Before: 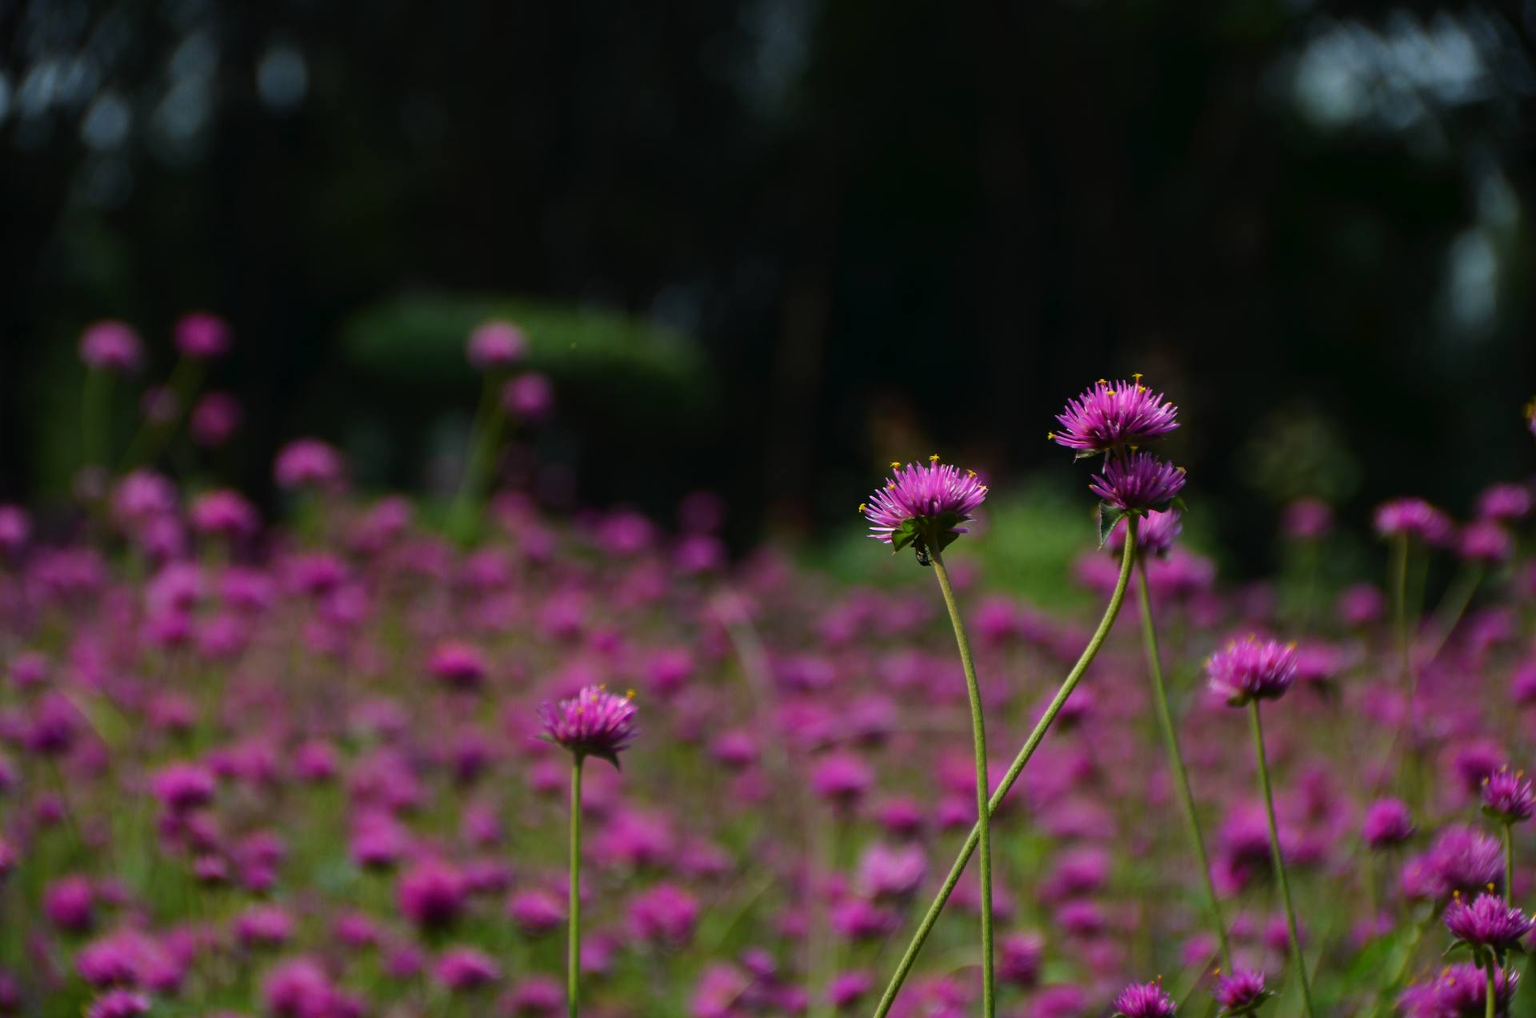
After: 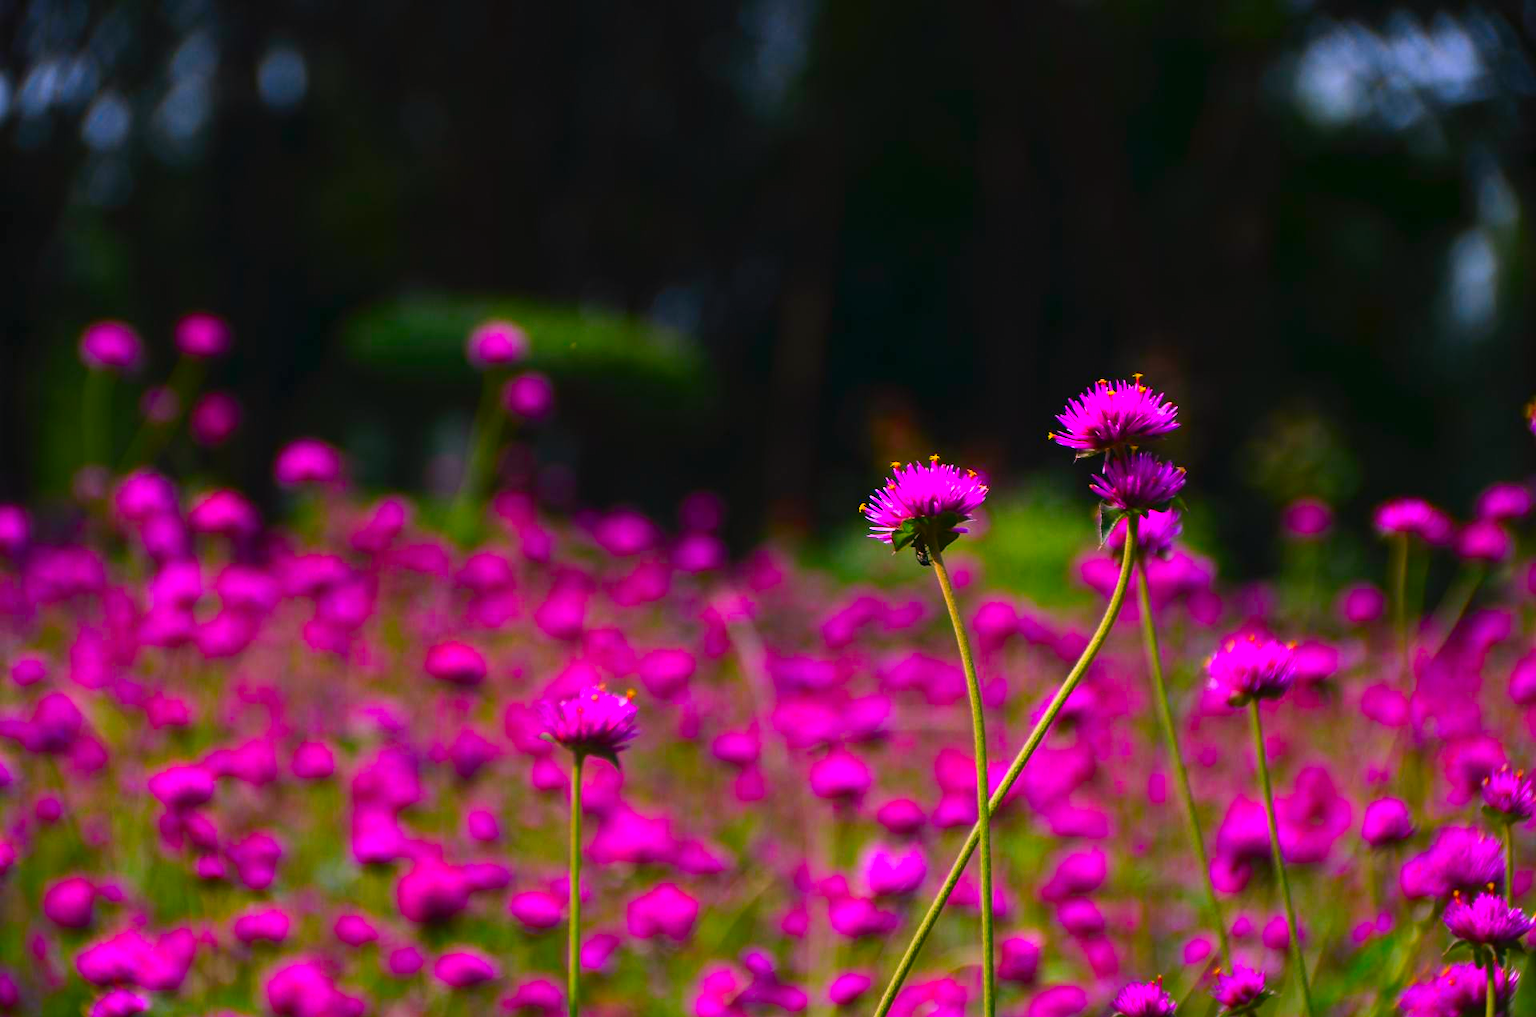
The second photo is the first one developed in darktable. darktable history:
contrast brightness saturation: contrast 0.2, brightness 0.16, saturation 0.22
color correction: highlights a* 19.5, highlights b* -11.53, saturation 1.69
